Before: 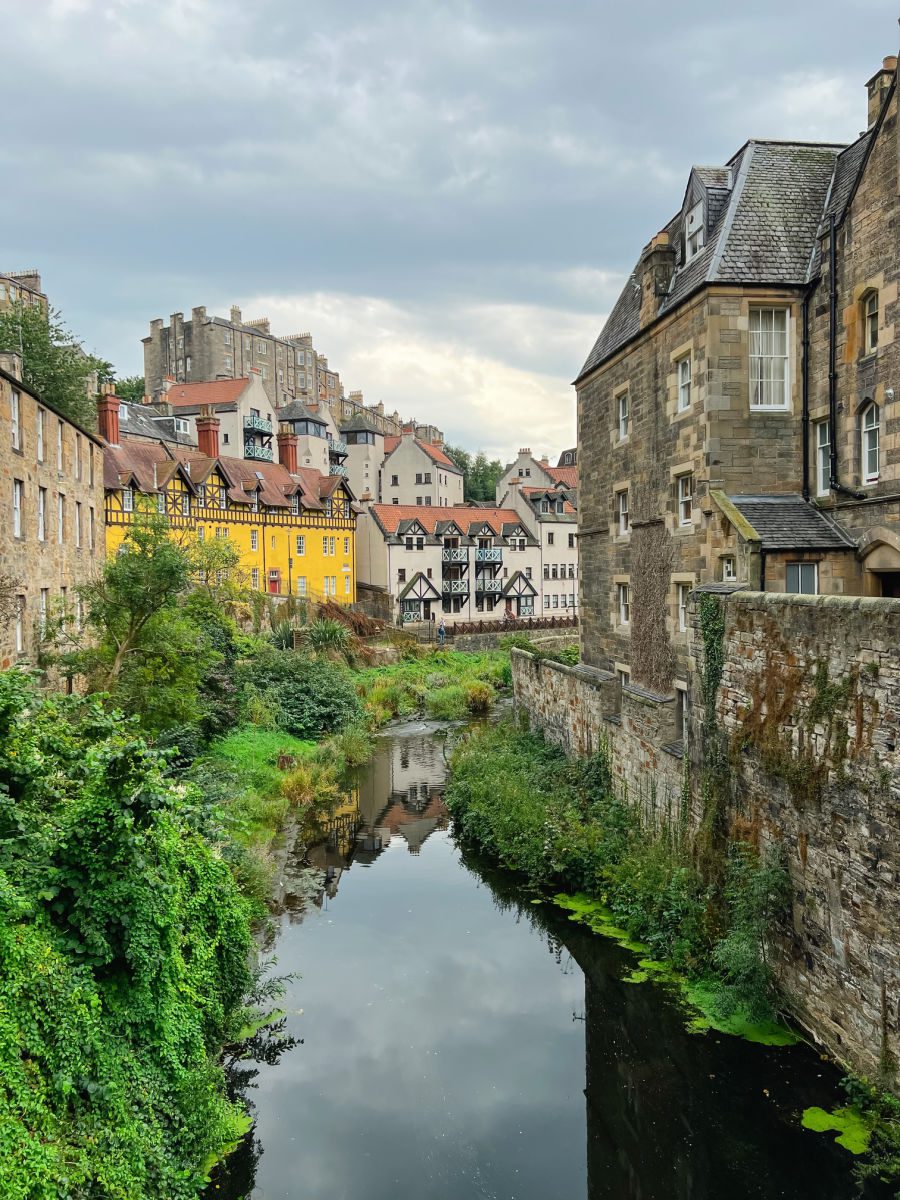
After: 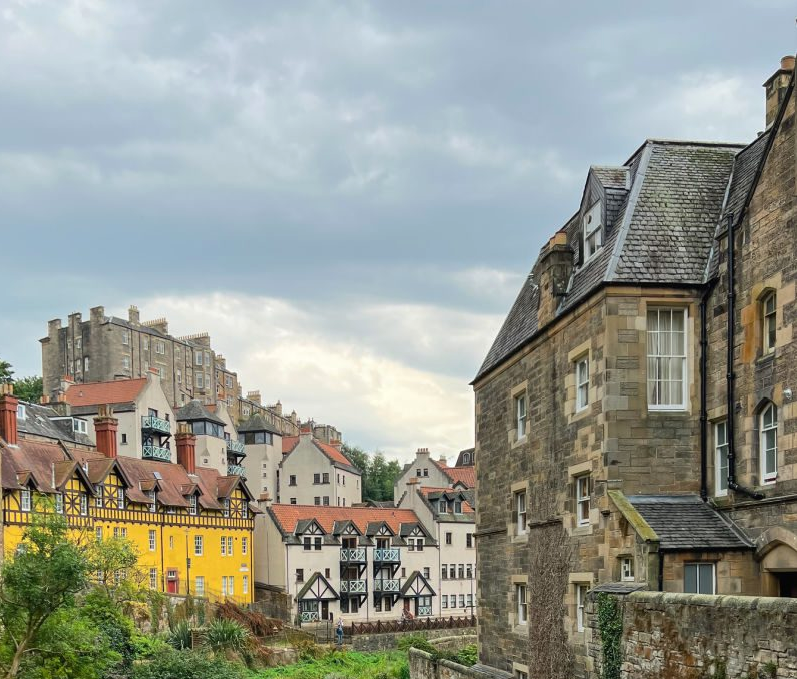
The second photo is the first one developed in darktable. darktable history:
crop and rotate: left 11.392%, bottom 43.359%
base curve: curves: ch0 [(0, 0) (0.303, 0.277) (1, 1)], preserve colors none
